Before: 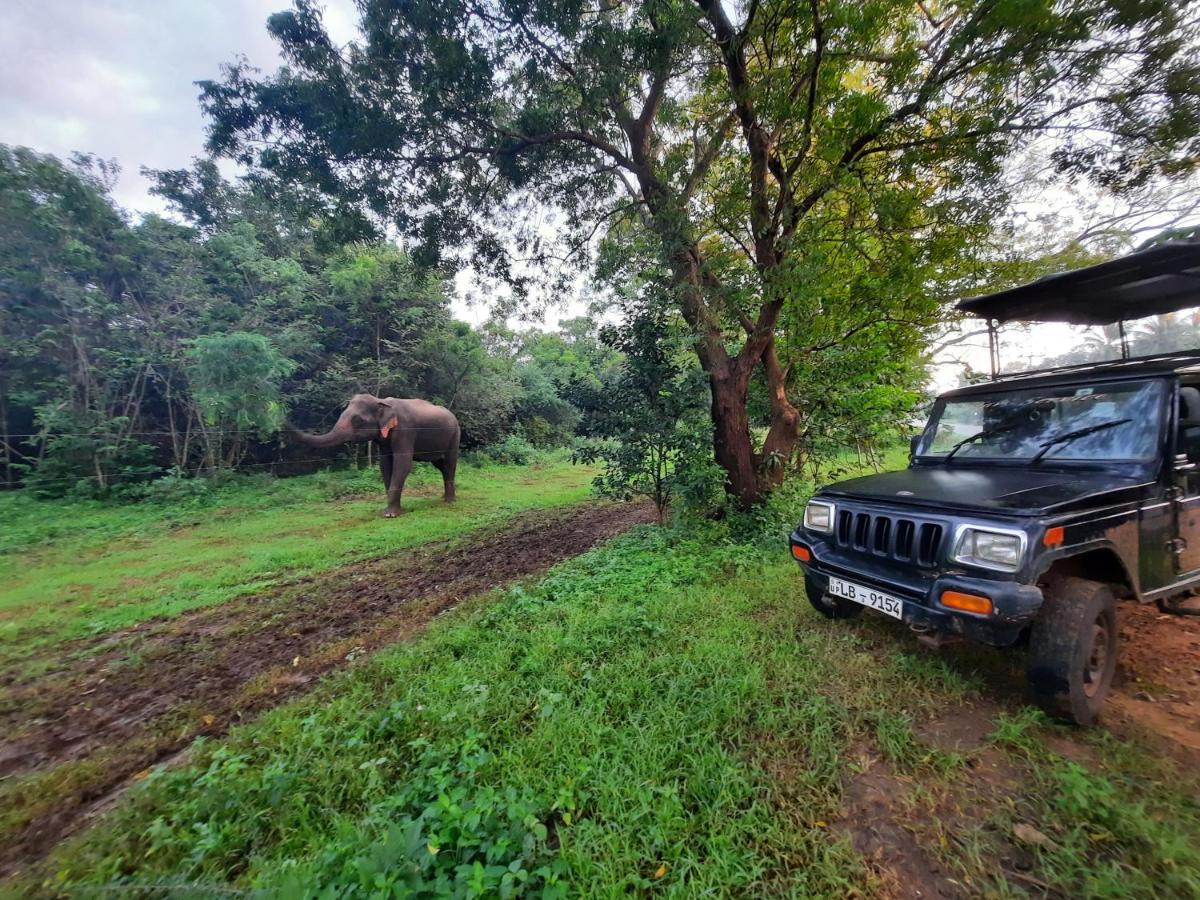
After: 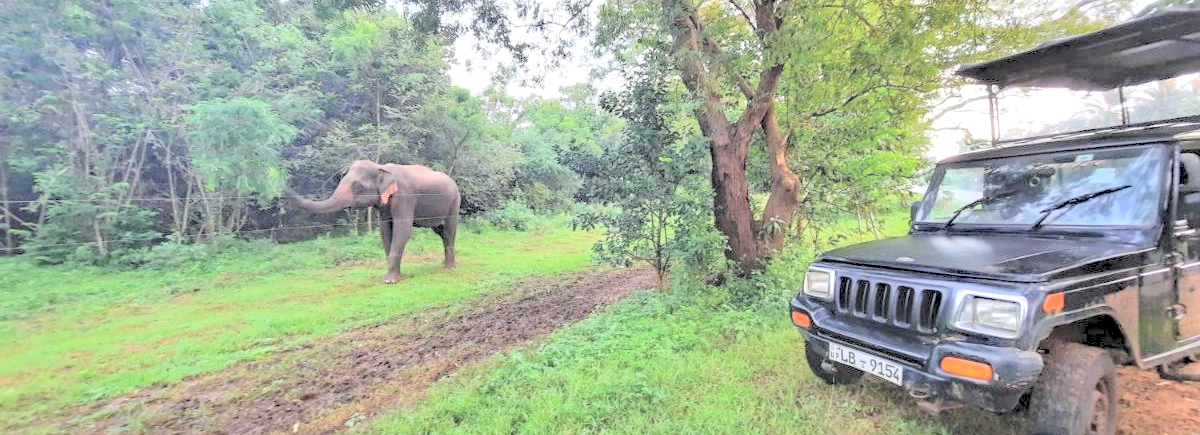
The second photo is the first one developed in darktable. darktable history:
crop and rotate: top 26.056%, bottom 25.543%
local contrast: on, module defaults
haze removal: compatibility mode true, adaptive false
contrast brightness saturation: brightness 1
